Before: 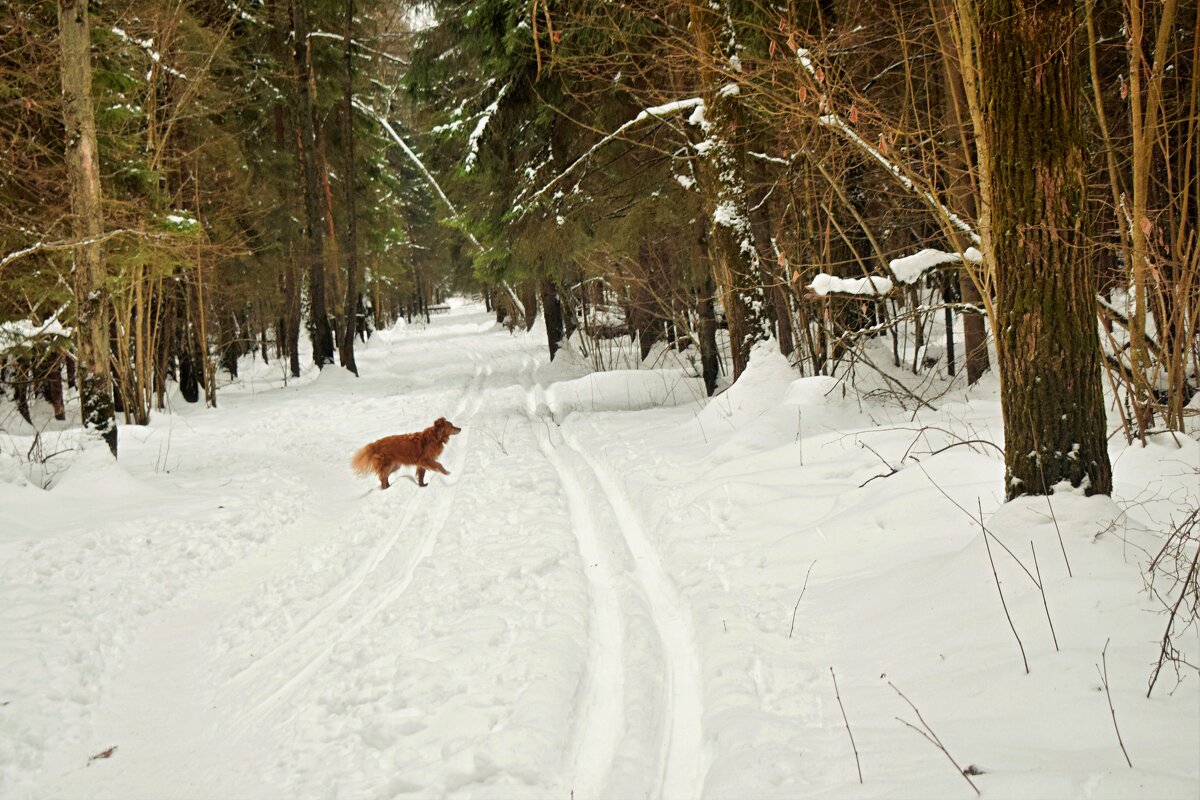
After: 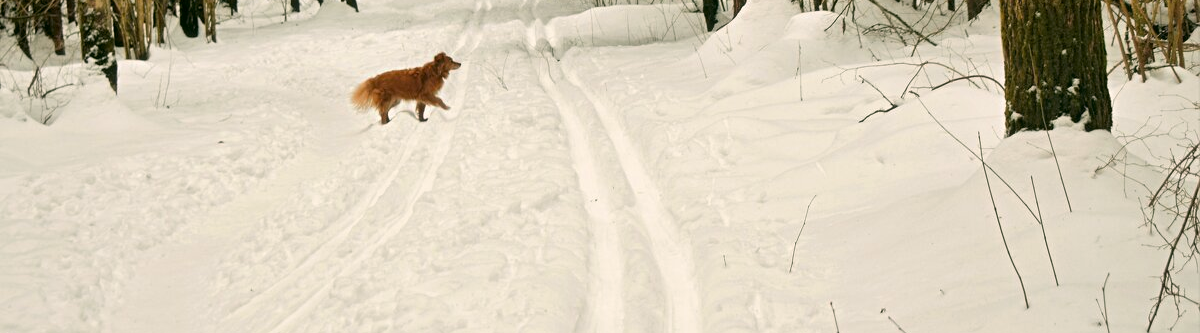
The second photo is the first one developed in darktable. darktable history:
crop: top 45.642%, bottom 12.292%
color correction: highlights a* 4.05, highlights b* 4.93, shadows a* -8.02, shadows b* 4.68
